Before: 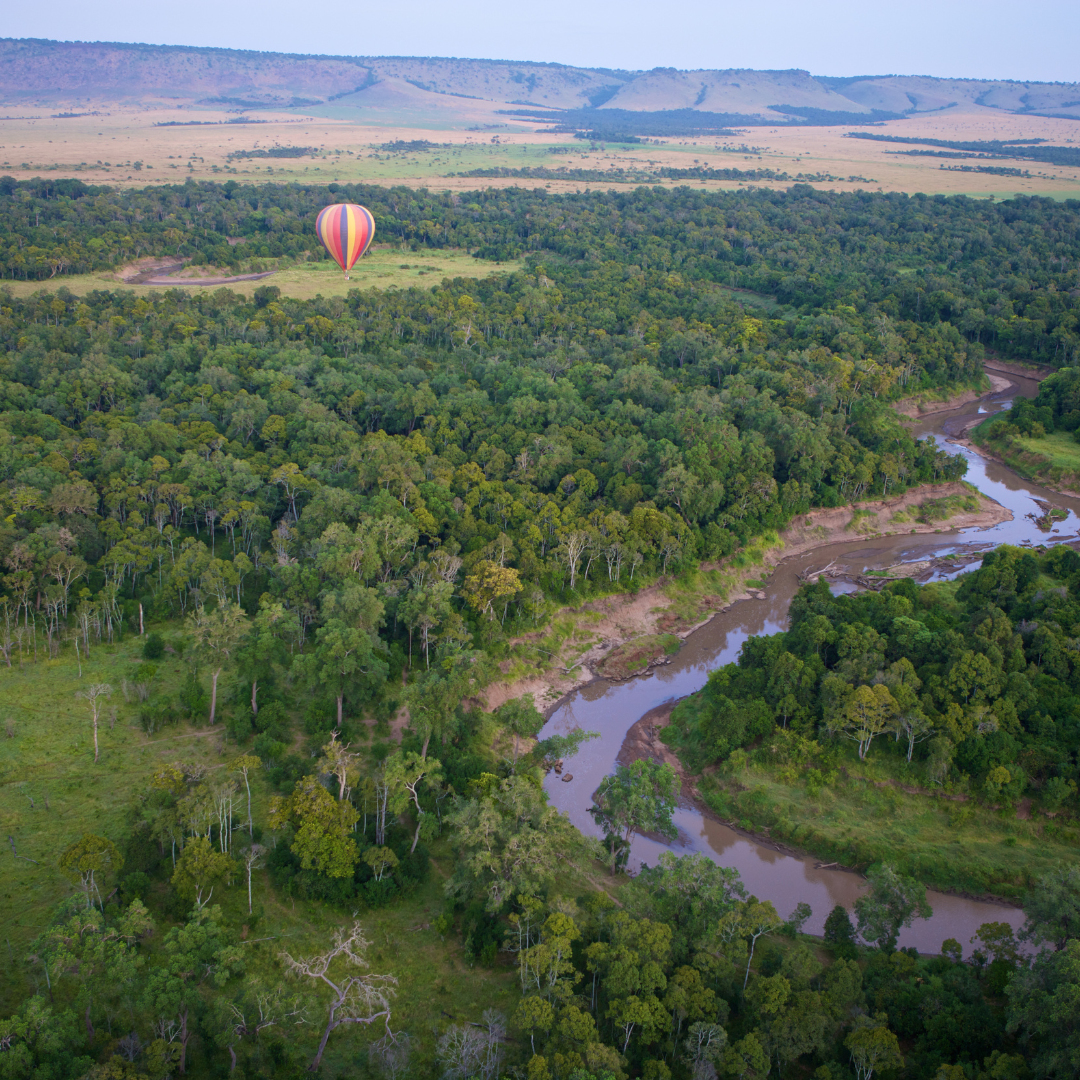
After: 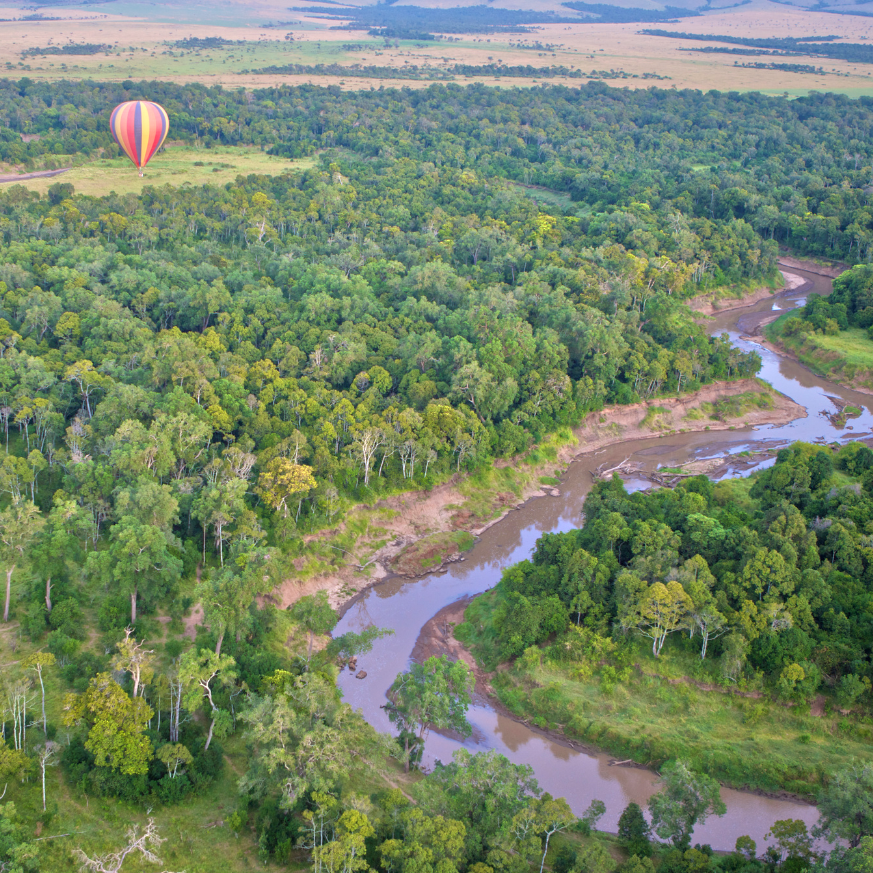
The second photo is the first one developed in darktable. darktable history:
tone equalizer: -7 EV 0.15 EV, -6 EV 0.6 EV, -5 EV 1.15 EV, -4 EV 1.33 EV, -3 EV 1.15 EV, -2 EV 0.6 EV, -1 EV 0.15 EV, mask exposure compensation -0.5 EV
crop: left 19.159%, top 9.58%, bottom 9.58%
